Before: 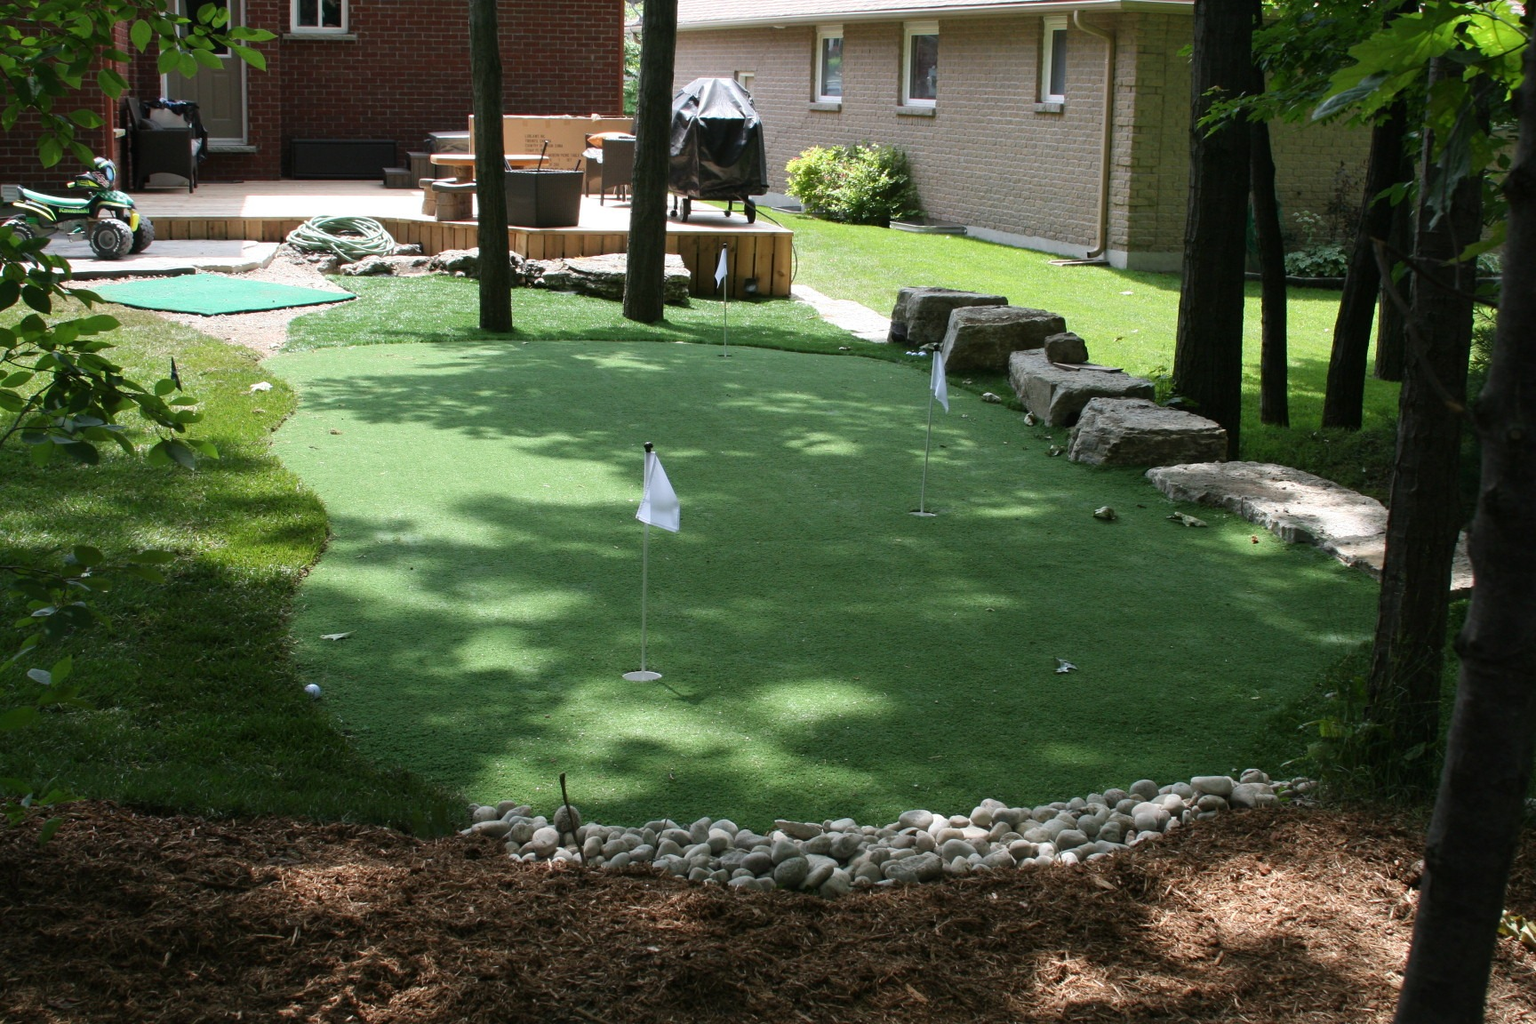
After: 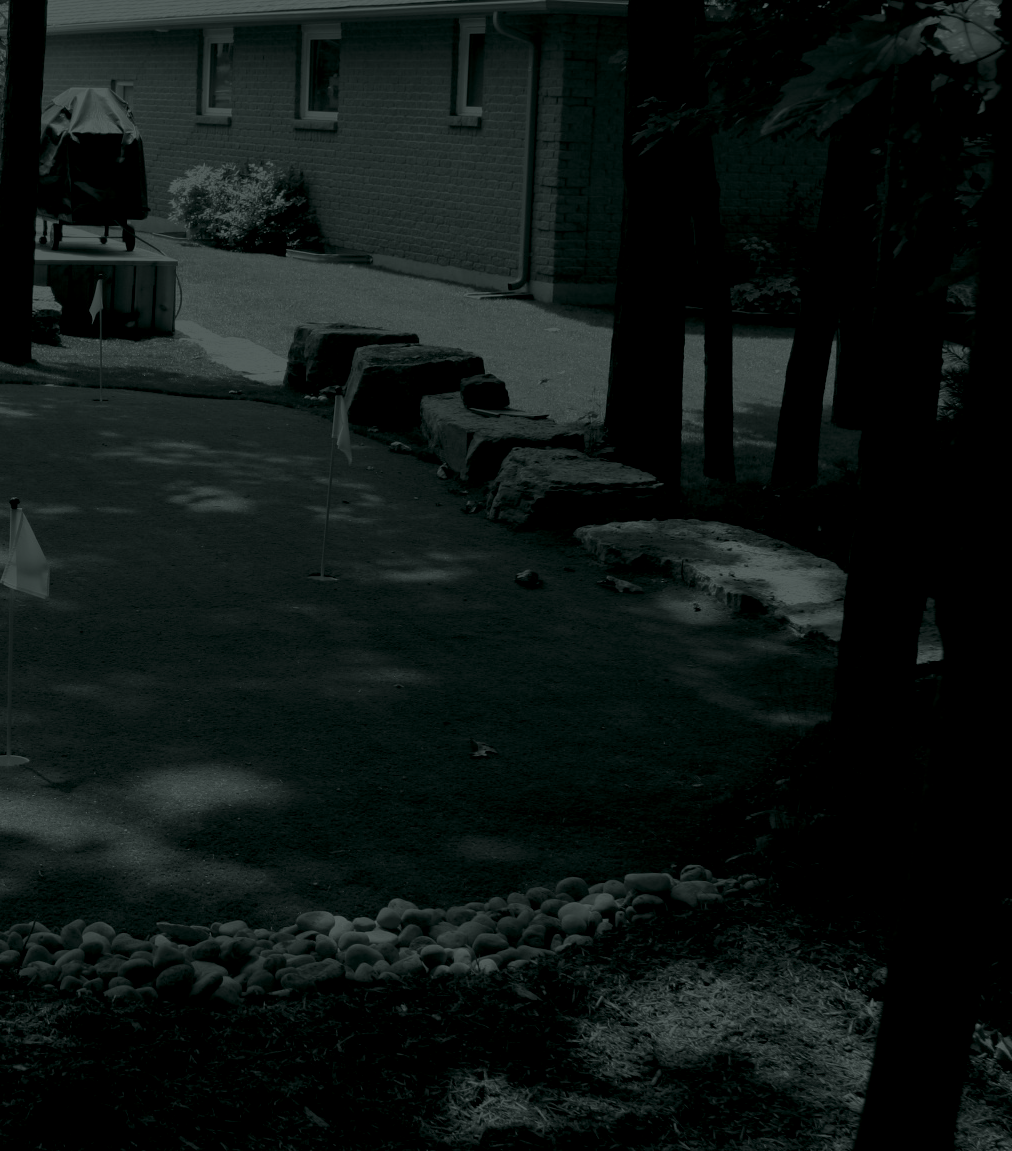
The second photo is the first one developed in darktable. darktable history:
color calibration: illuminant custom, x 0.368, y 0.373, temperature 4330.32 K
colorize: hue 90°, saturation 19%, lightness 1.59%, version 1
crop: left 41.402%
